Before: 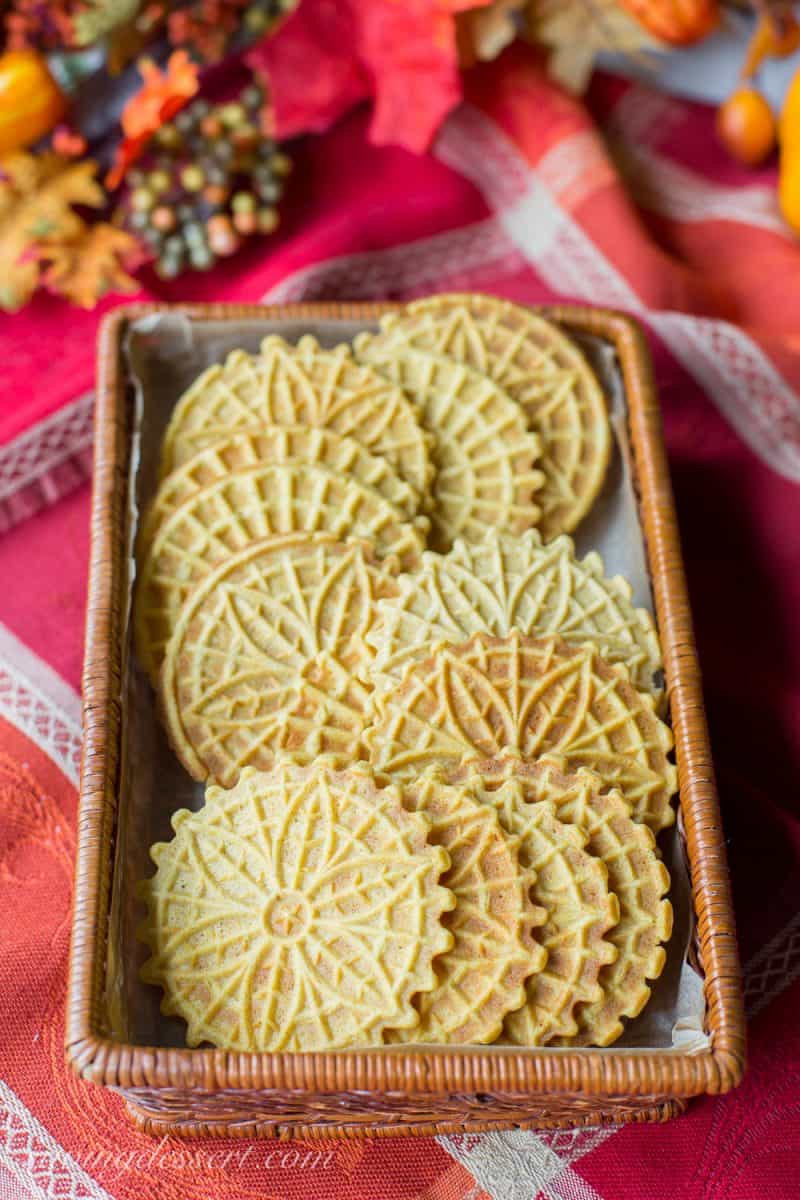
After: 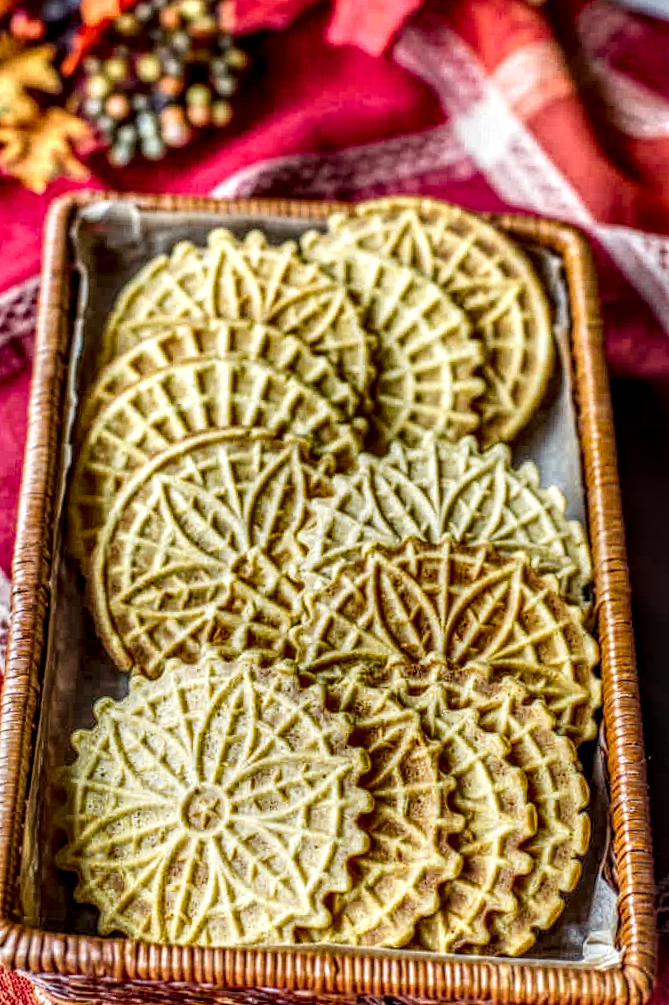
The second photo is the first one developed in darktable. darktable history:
crop and rotate: angle -2.98°, left 5.161%, top 5.174%, right 4.728%, bottom 4.652%
local contrast: highlights 5%, shadows 6%, detail 300%, midtone range 0.304
tone equalizer: on, module defaults
shadows and highlights: shadows 24.68, highlights -78.74, highlights color adjustment 49.84%, soften with gaussian
tone curve: curves: ch0 [(0, 0.012) (0.052, 0.04) (0.107, 0.086) (0.269, 0.266) (0.471, 0.503) (0.731, 0.771) (0.921, 0.909) (0.999, 0.951)]; ch1 [(0, 0) (0.339, 0.298) (0.402, 0.363) (0.444, 0.415) (0.485, 0.469) (0.494, 0.493) (0.504, 0.501) (0.525, 0.534) (0.555, 0.593) (0.594, 0.648) (1, 1)]; ch2 [(0, 0) (0.48, 0.48) (0.504, 0.5) (0.535, 0.557) (0.581, 0.623) (0.649, 0.683) (0.824, 0.815) (1, 1)], preserve colors none
